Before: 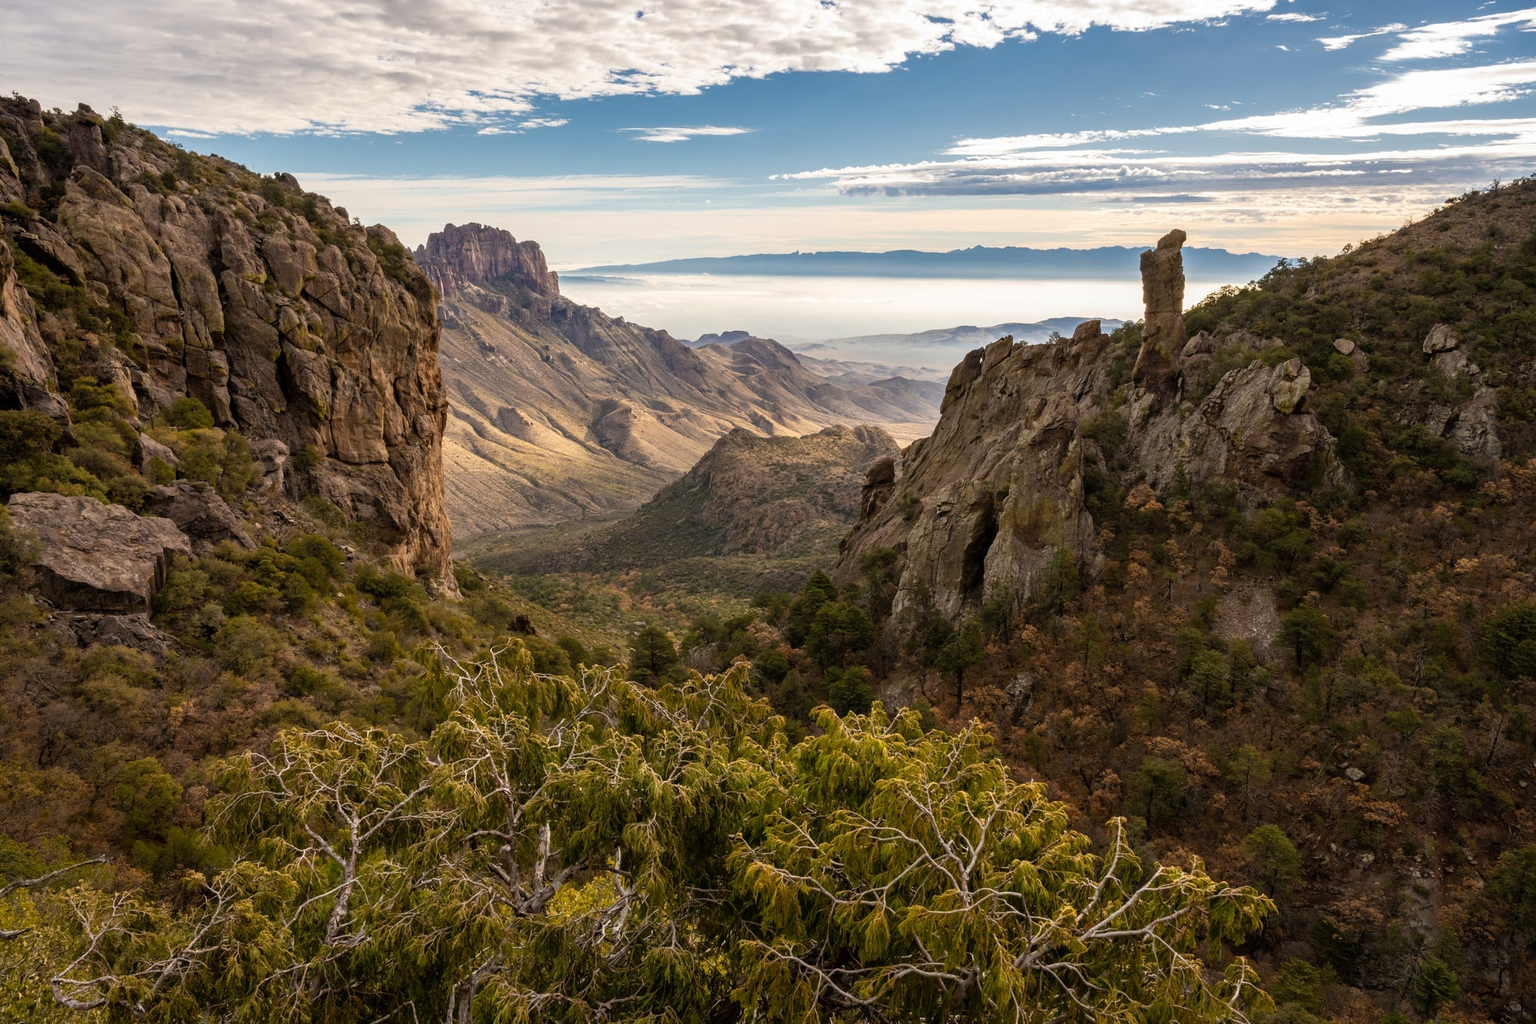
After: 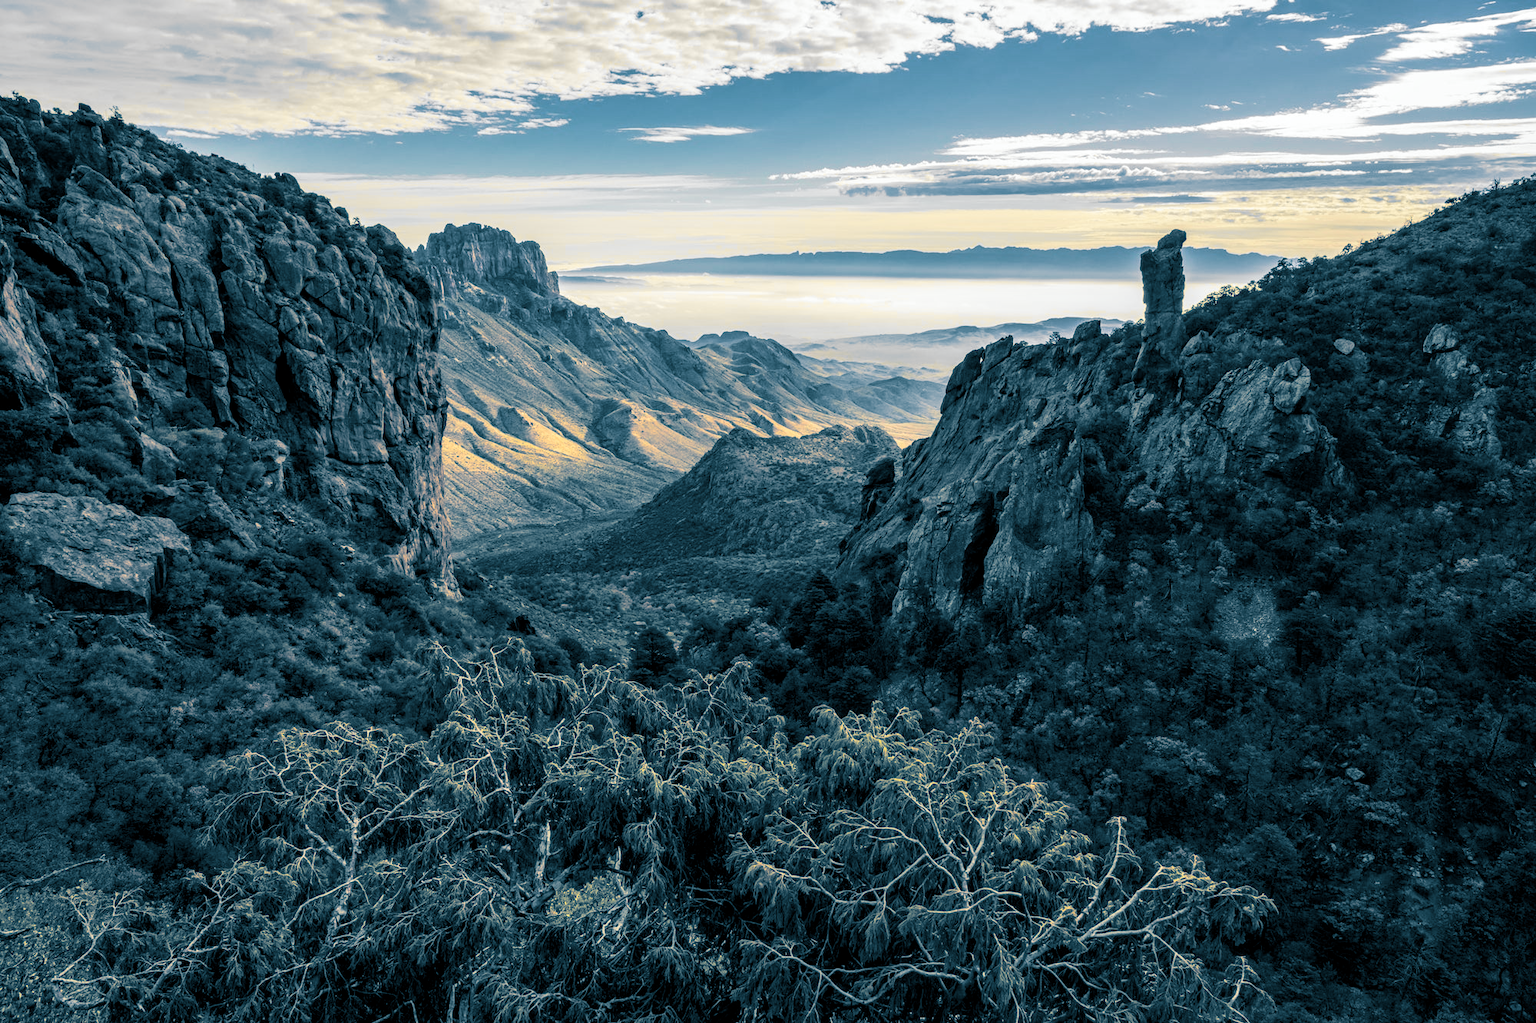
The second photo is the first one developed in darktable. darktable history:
split-toning: shadows › hue 212.4°, balance -70
tone curve: curves: ch0 [(0, 0) (0.071, 0.058) (0.266, 0.268) (0.498, 0.542) (0.766, 0.807) (1, 0.983)]; ch1 [(0, 0) (0.346, 0.307) (0.408, 0.387) (0.463, 0.465) (0.482, 0.493) (0.502, 0.499) (0.517, 0.502) (0.55, 0.548) (0.597, 0.61) (0.651, 0.698) (1, 1)]; ch2 [(0, 0) (0.346, 0.34) (0.434, 0.46) (0.485, 0.494) (0.5, 0.498) (0.517, 0.506) (0.526, 0.539) (0.583, 0.603) (0.625, 0.659) (1, 1)], color space Lab, independent channels, preserve colors none
local contrast: on, module defaults
